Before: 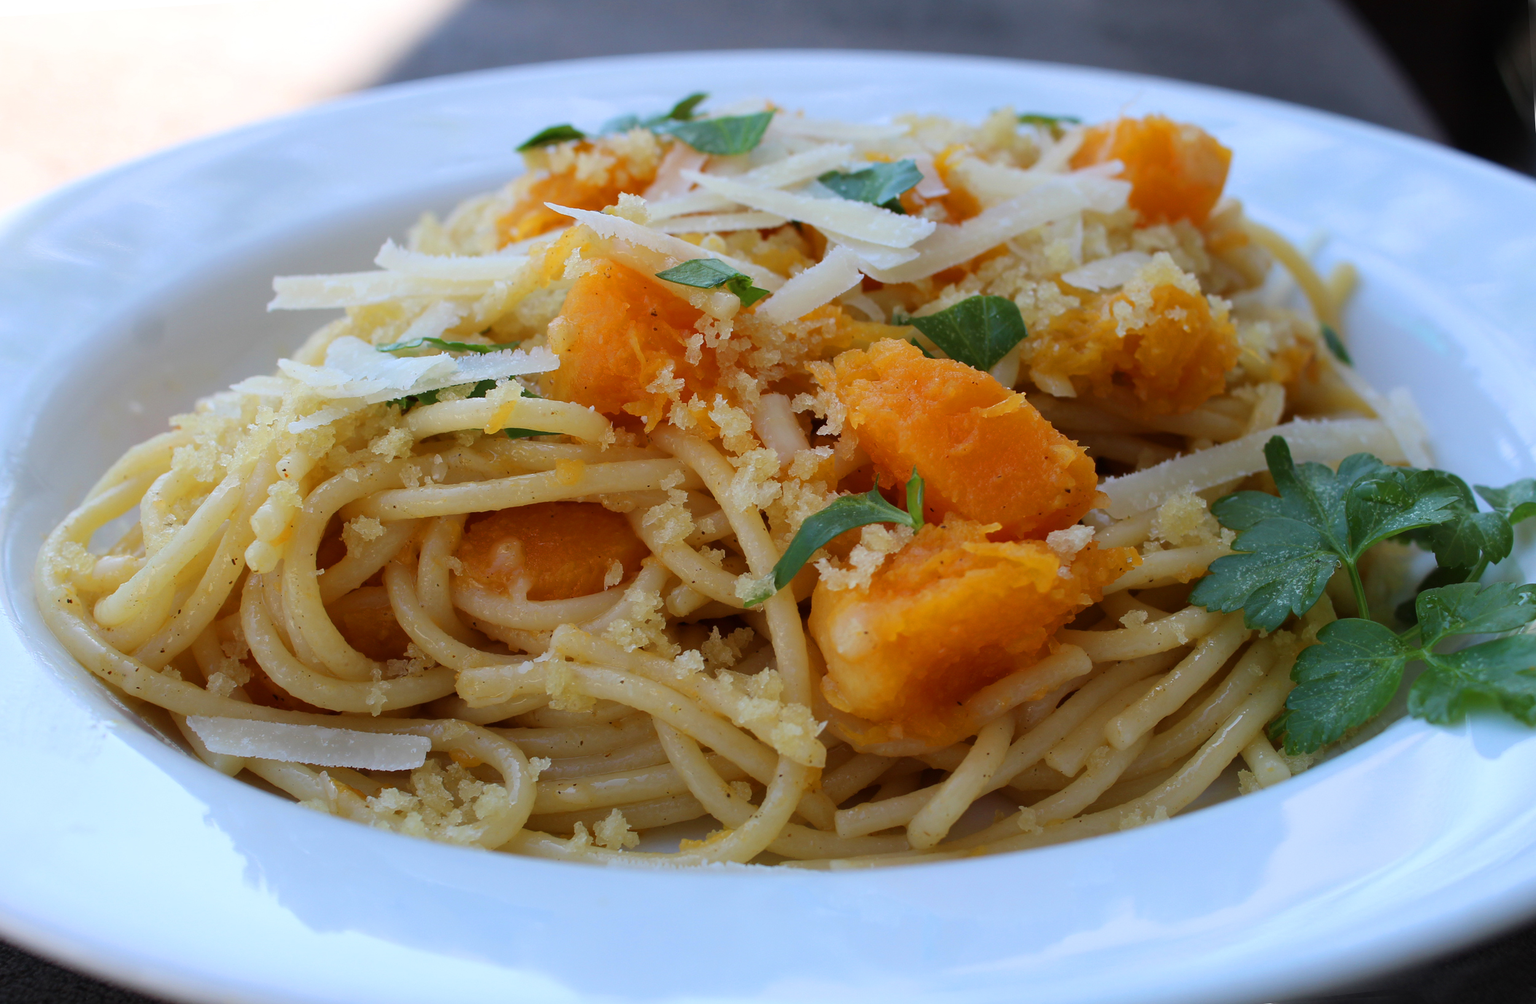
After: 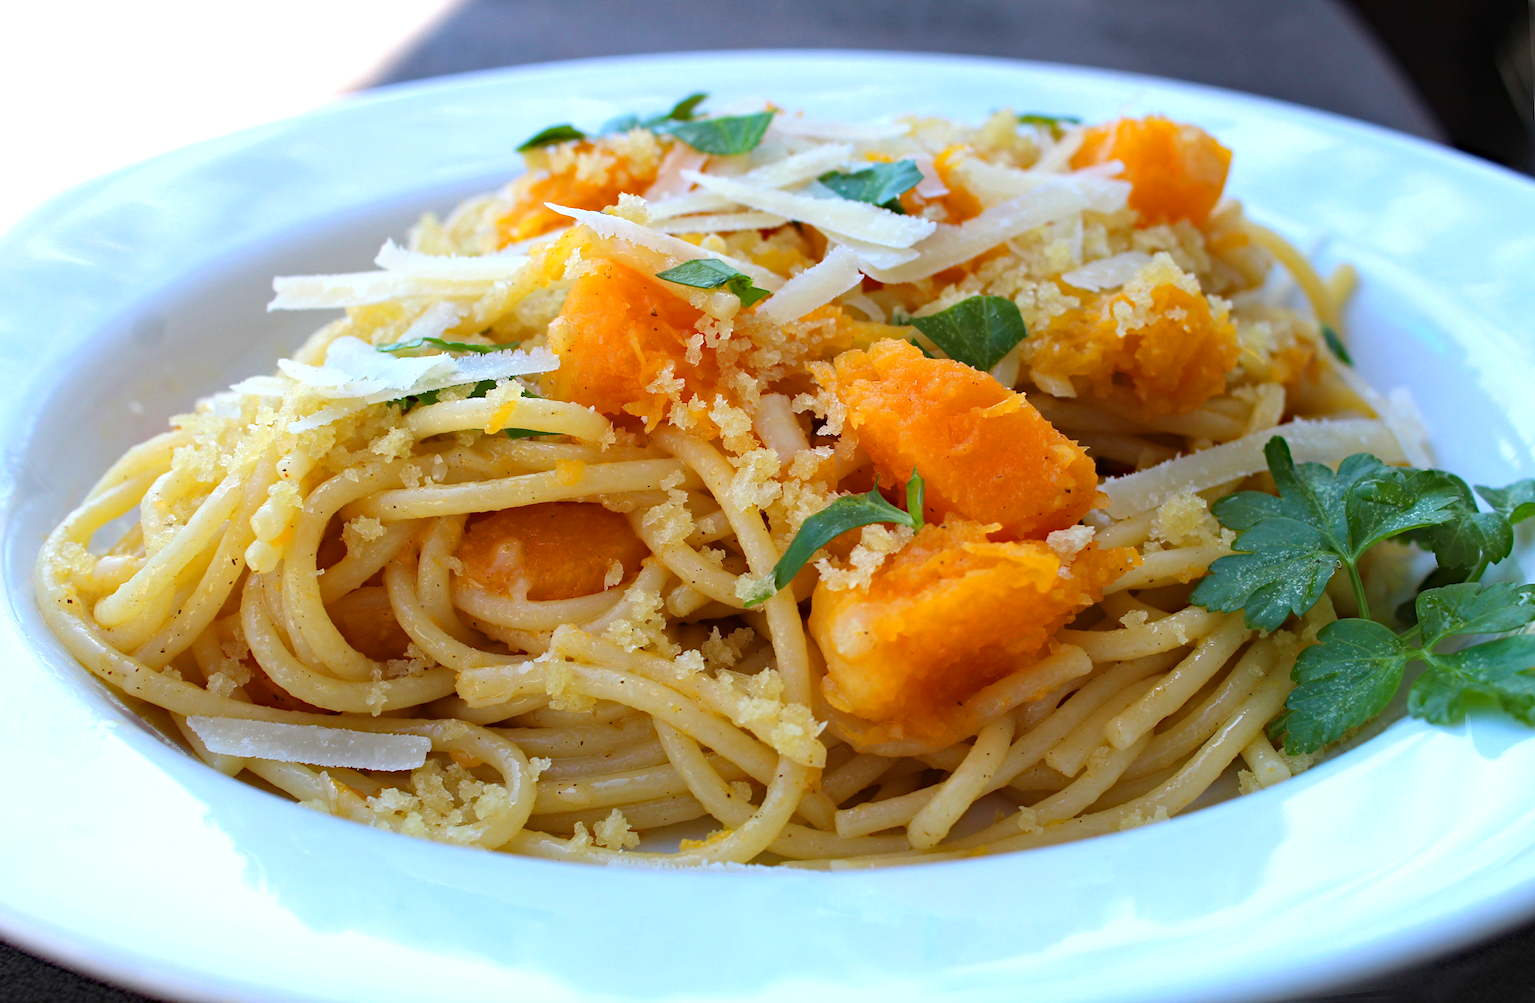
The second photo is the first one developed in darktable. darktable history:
haze removal: strength 0.303, distance 0.252, compatibility mode true, adaptive false
exposure: black level correction 0, exposure 0.686 EV, compensate highlight preservation false
